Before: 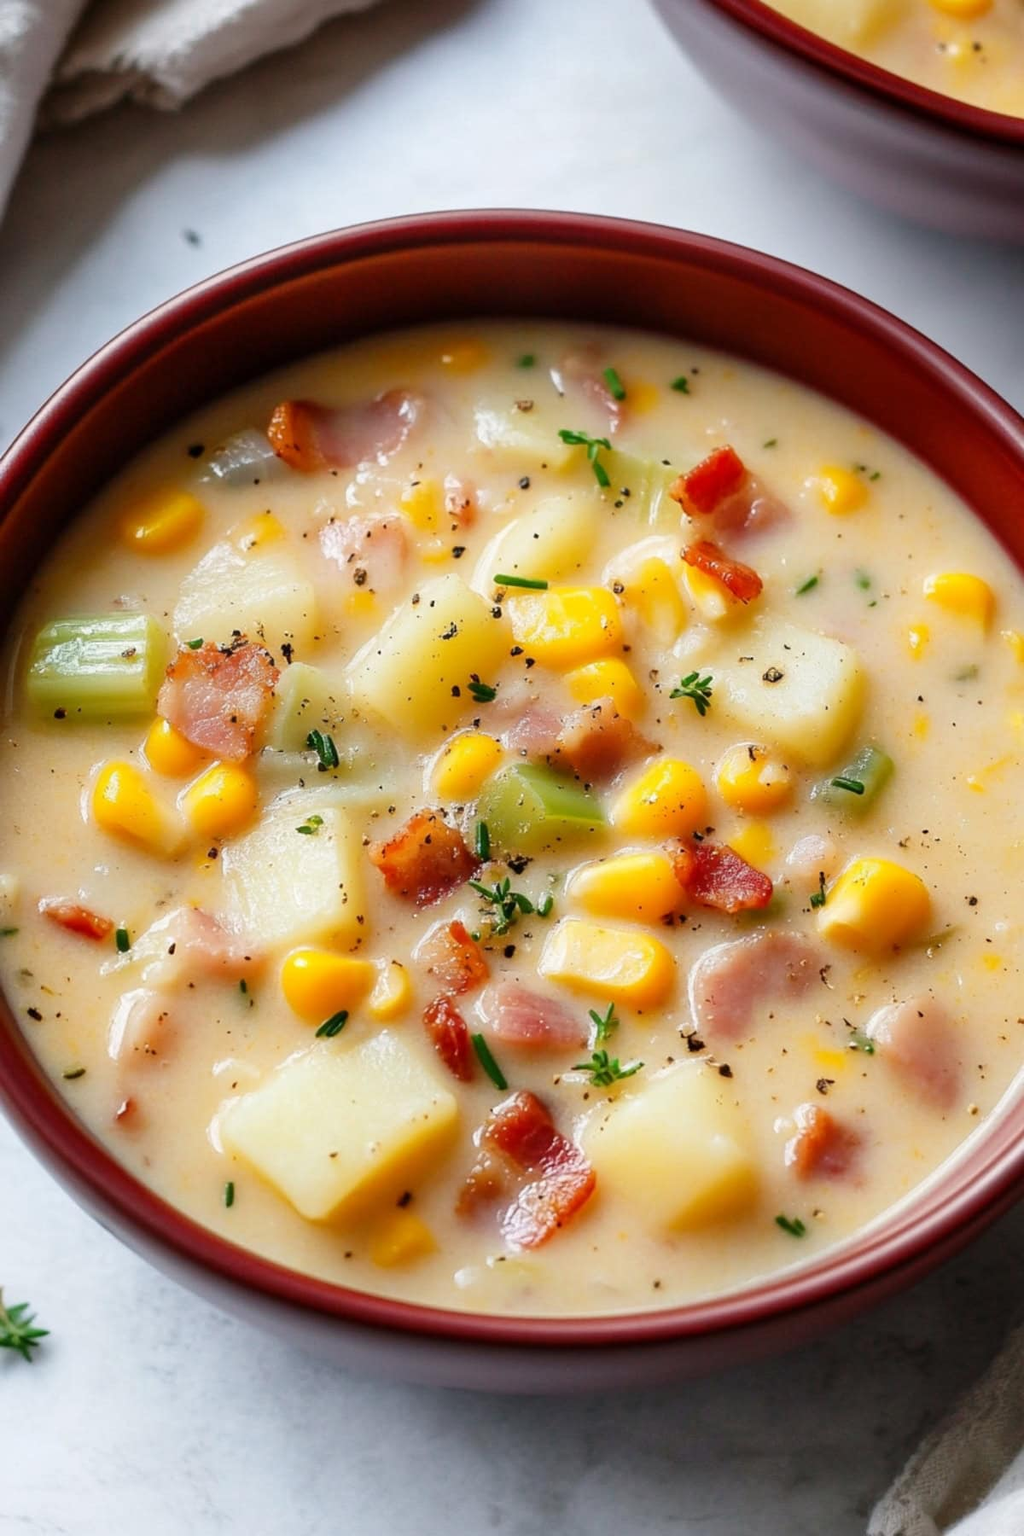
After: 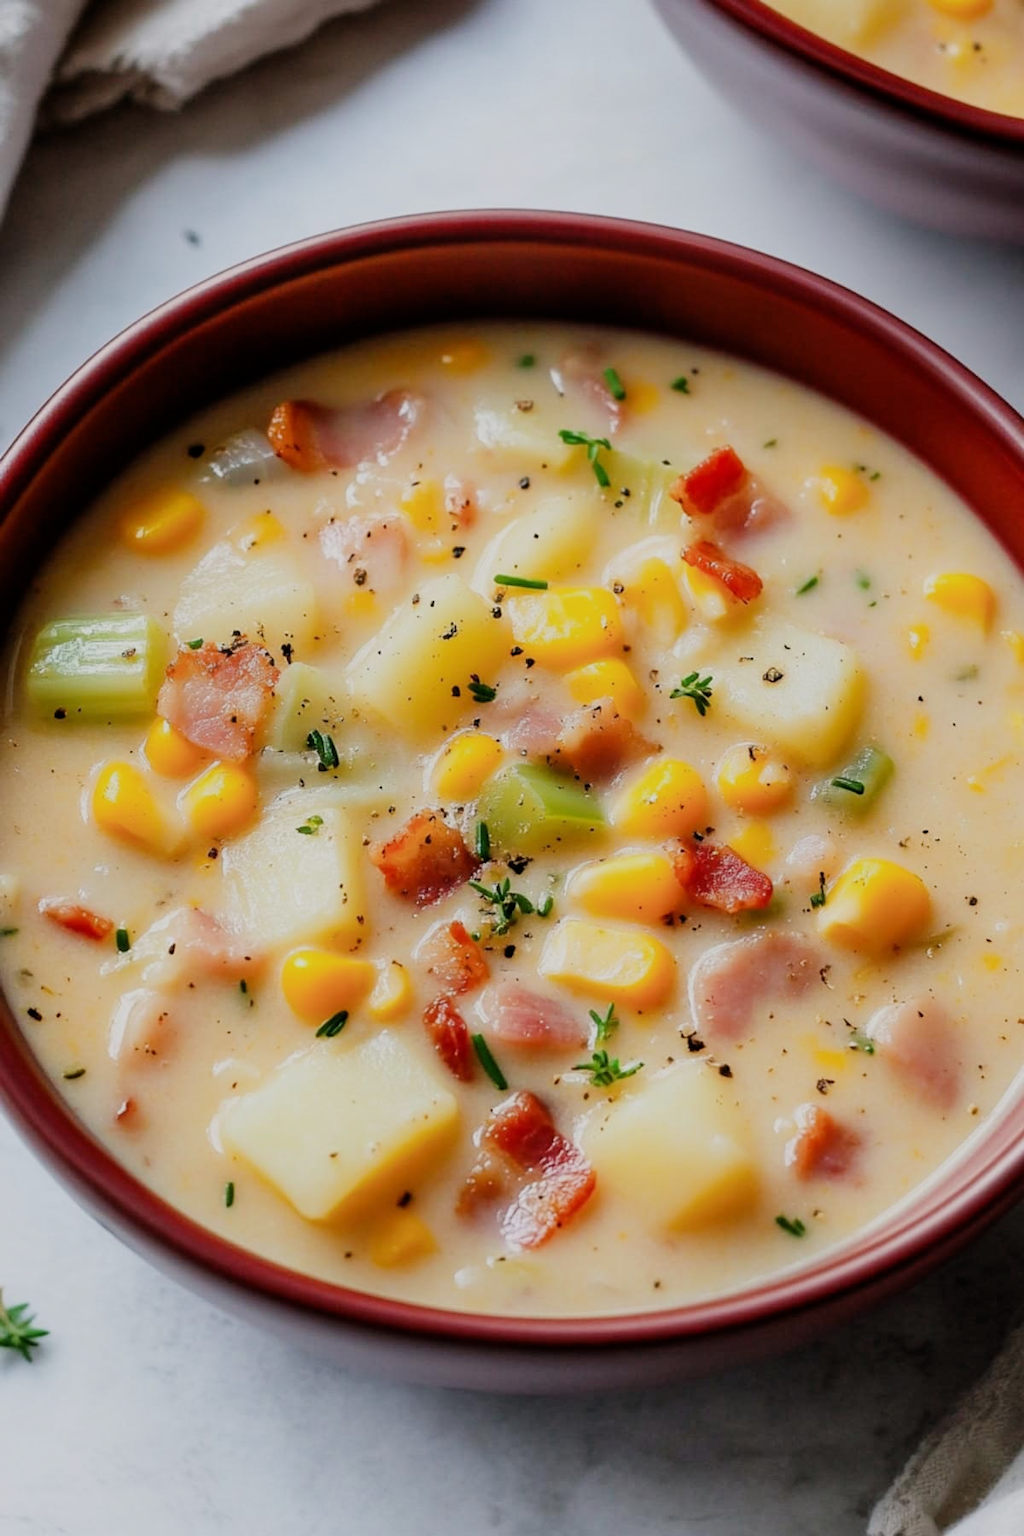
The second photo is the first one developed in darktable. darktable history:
filmic rgb: black relative exposure -7.84 EV, white relative exposure 4.28 EV, hardness 3.89
